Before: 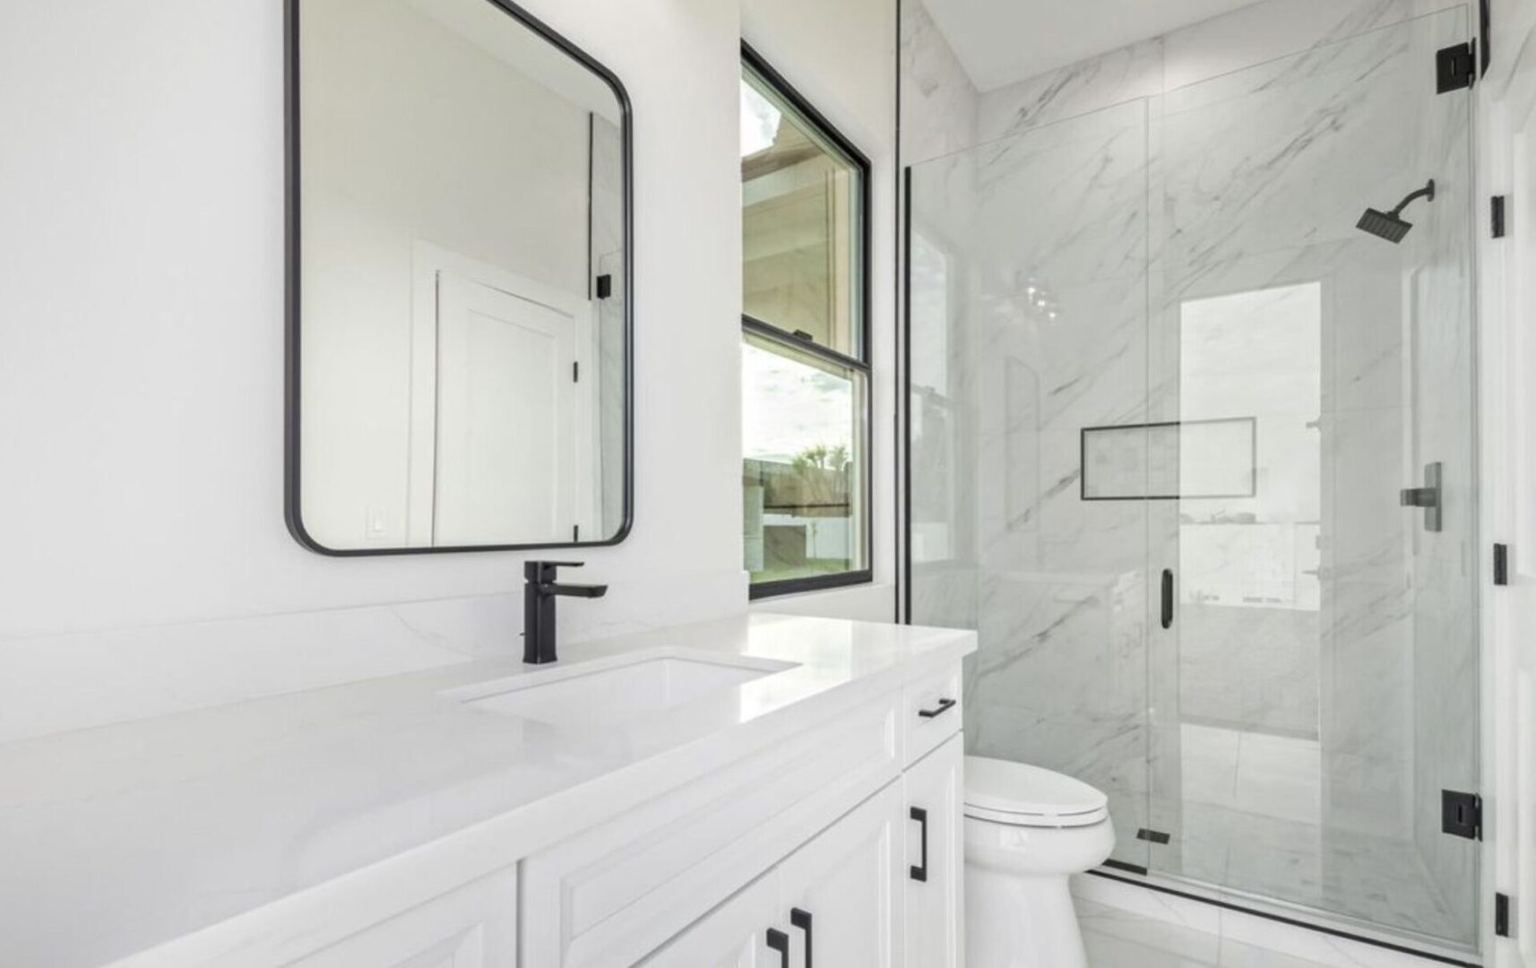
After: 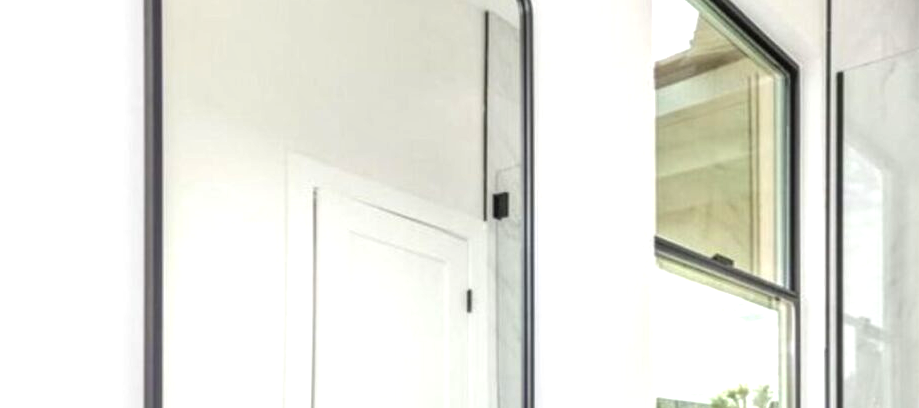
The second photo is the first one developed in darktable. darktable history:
local contrast: on, module defaults
crop: left 10.121%, top 10.631%, right 36.218%, bottom 51.526%
exposure: black level correction -0.002, exposure 0.54 EV, compensate highlight preservation false
contrast brightness saturation: saturation 0.1
